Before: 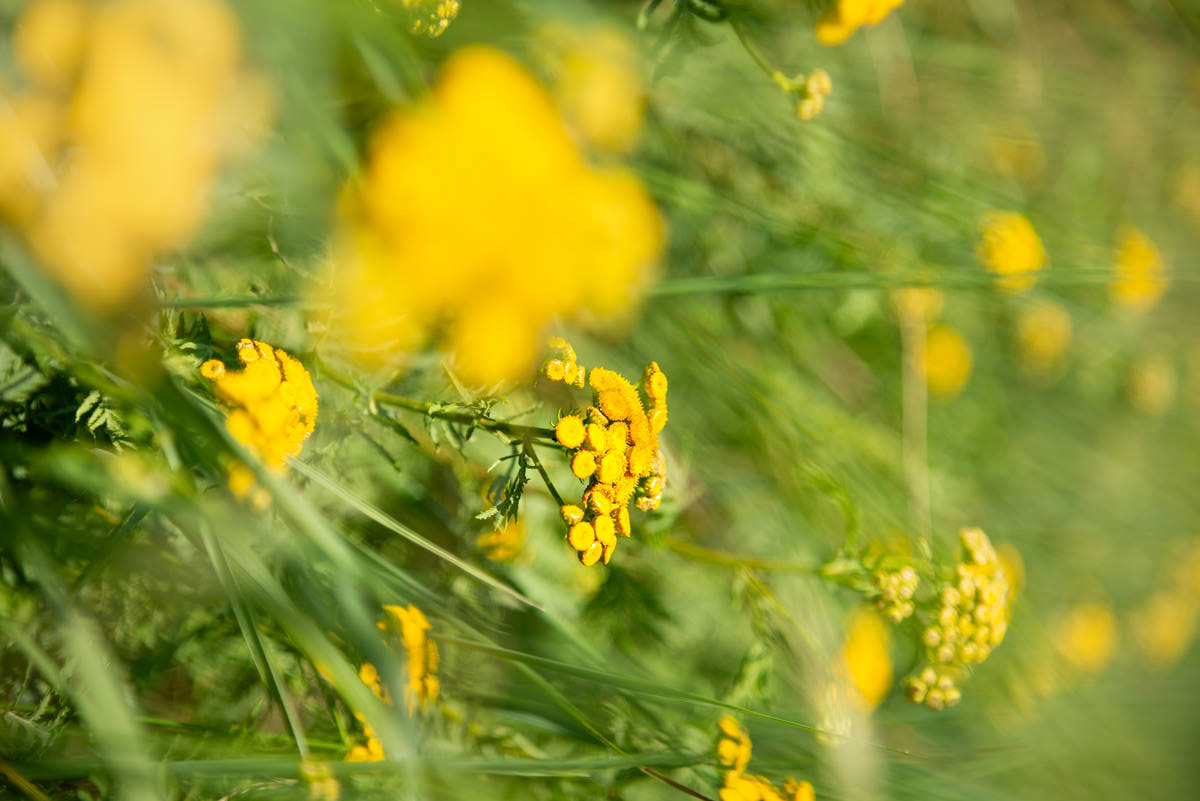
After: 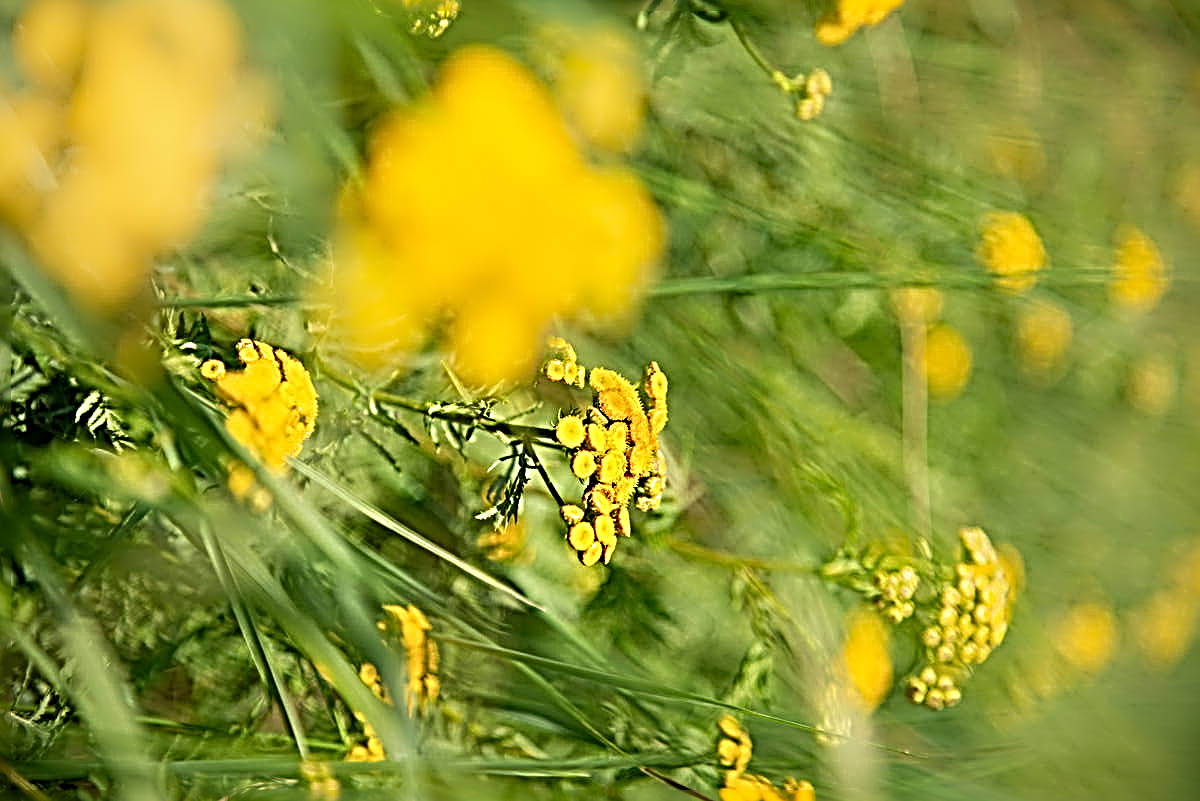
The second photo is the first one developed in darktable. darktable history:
sharpen: radius 4.017, amount 1.991
